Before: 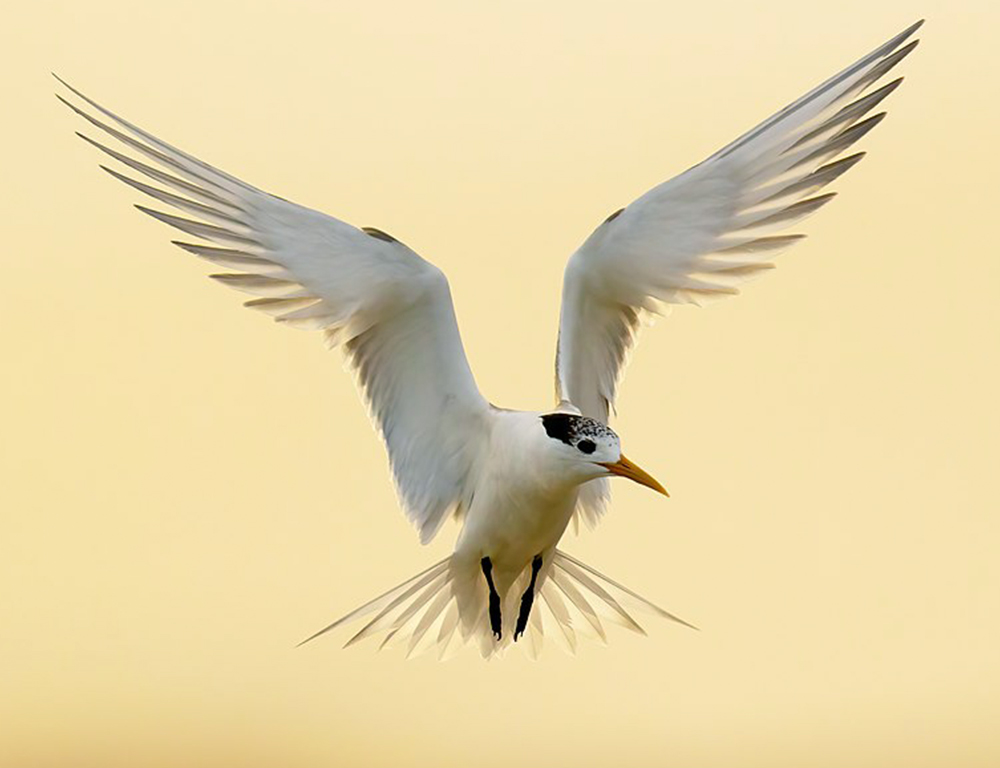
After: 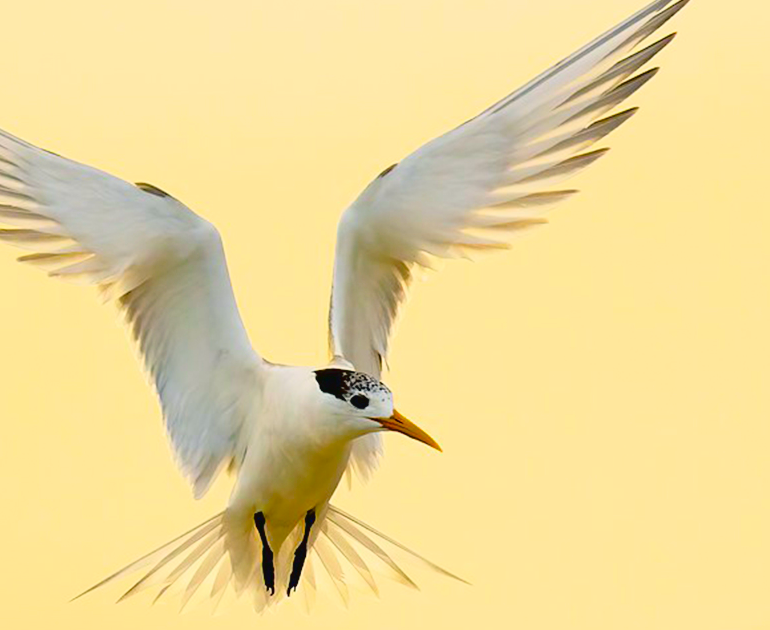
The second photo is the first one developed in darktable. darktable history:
tone curve: curves: ch0 [(0, 0.029) (0.168, 0.142) (0.359, 0.44) (0.469, 0.544) (0.634, 0.722) (0.858, 0.903) (1, 0.968)]; ch1 [(0, 0) (0.437, 0.453) (0.472, 0.47) (0.502, 0.502) (0.54, 0.534) (0.57, 0.592) (0.618, 0.66) (0.699, 0.749) (0.859, 0.919) (1, 1)]; ch2 [(0, 0) (0.33, 0.301) (0.421, 0.443) (0.476, 0.498) (0.505, 0.503) (0.547, 0.557) (0.586, 0.634) (0.608, 0.676) (1, 1)], color space Lab, linked channels, preserve colors none
color correction: highlights a* 0.73, highlights b* 2.74, saturation 1.07
crop: left 22.769%, top 5.894%, bottom 11.813%
color balance rgb: perceptual saturation grading › global saturation 19.334%, global vibrance 14.336%
